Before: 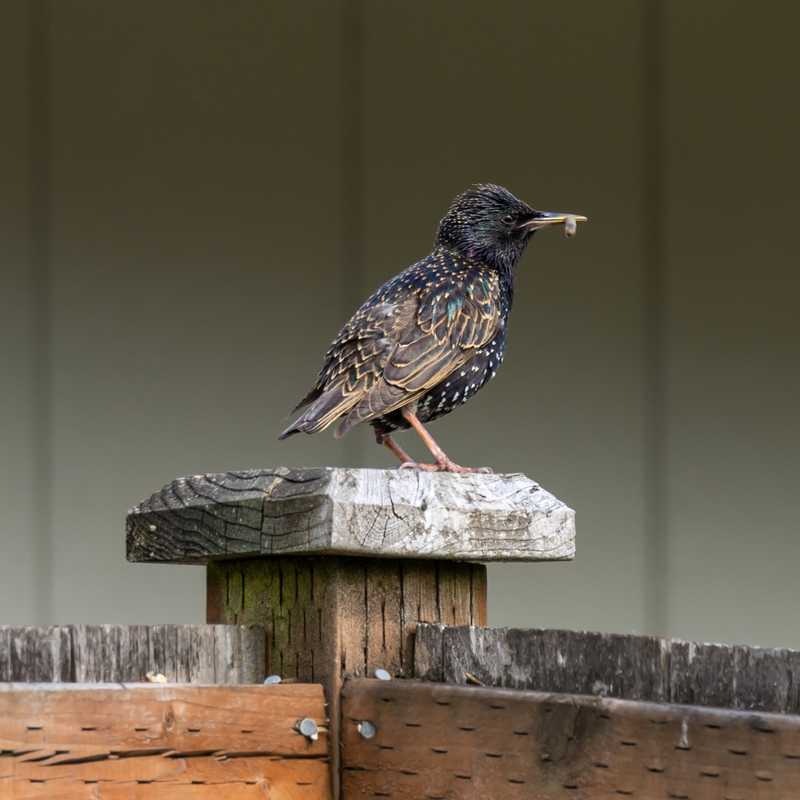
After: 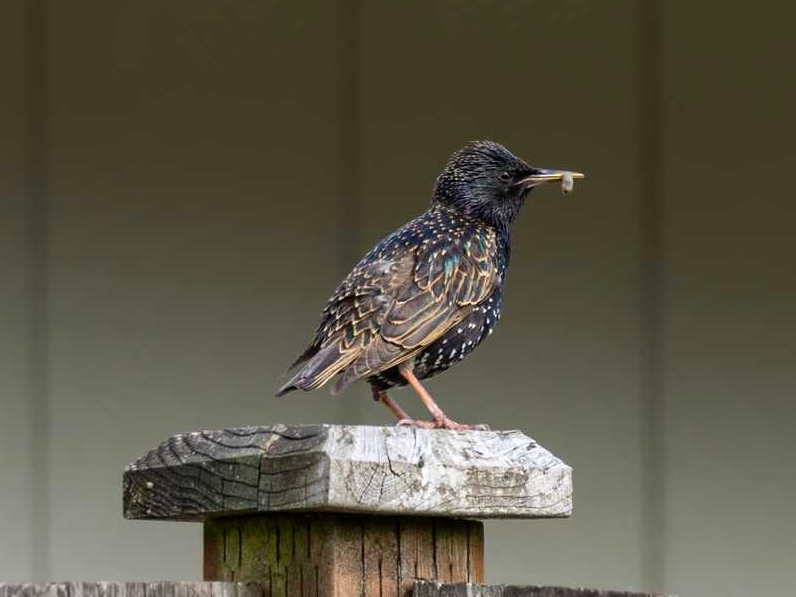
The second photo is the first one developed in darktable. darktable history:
crop: left 0.387%, top 5.469%, bottom 19.809%
contrast brightness saturation: contrast 0.04, saturation 0.07
